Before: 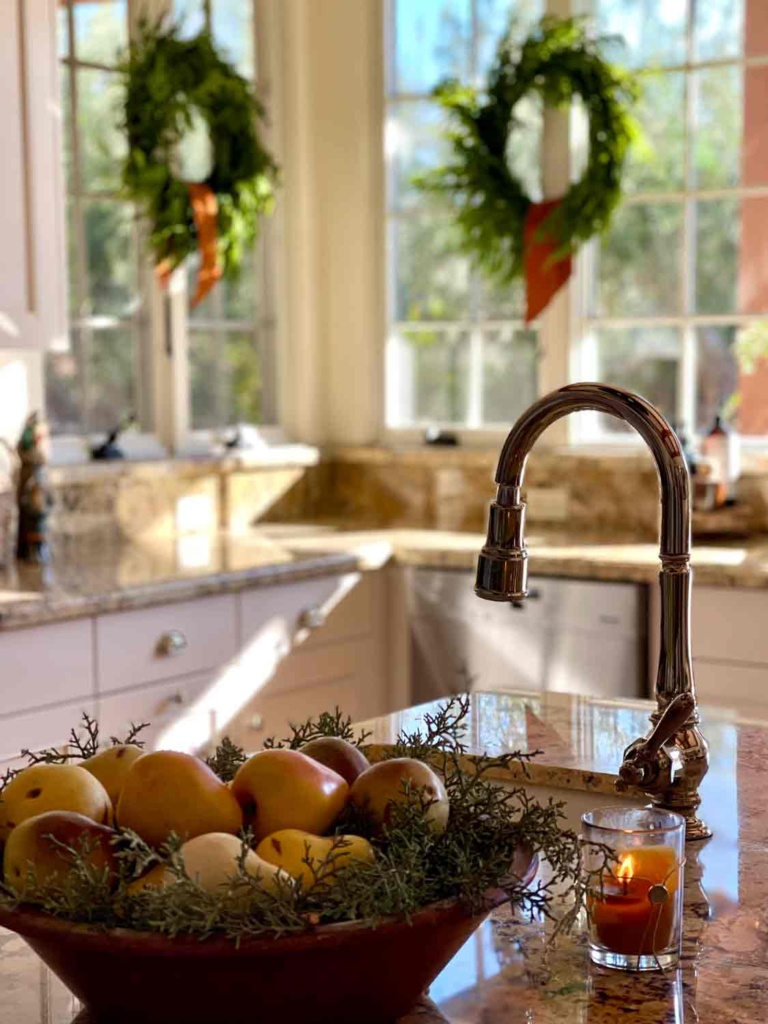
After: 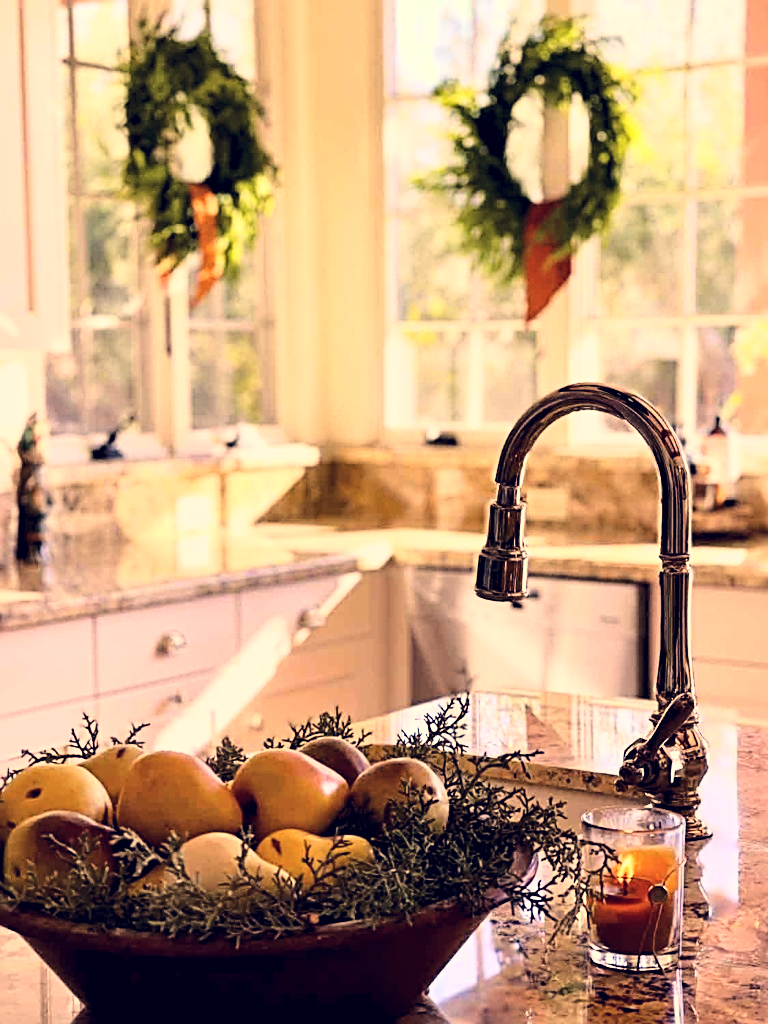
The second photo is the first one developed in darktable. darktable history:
exposure: exposure 0.188 EV, compensate highlight preservation false
base curve: curves: ch0 [(0, 0) (0.028, 0.03) (0.121, 0.232) (0.46, 0.748) (0.859, 0.968) (1, 1)]
levels: levels [0.018, 0.493, 1]
tone equalizer: luminance estimator HSV value / RGB max
color correction: highlights a* 19.6, highlights b* 27.65, shadows a* 3.31, shadows b* -17.43, saturation 0.763
sharpen: radius 2.828, amount 0.728
